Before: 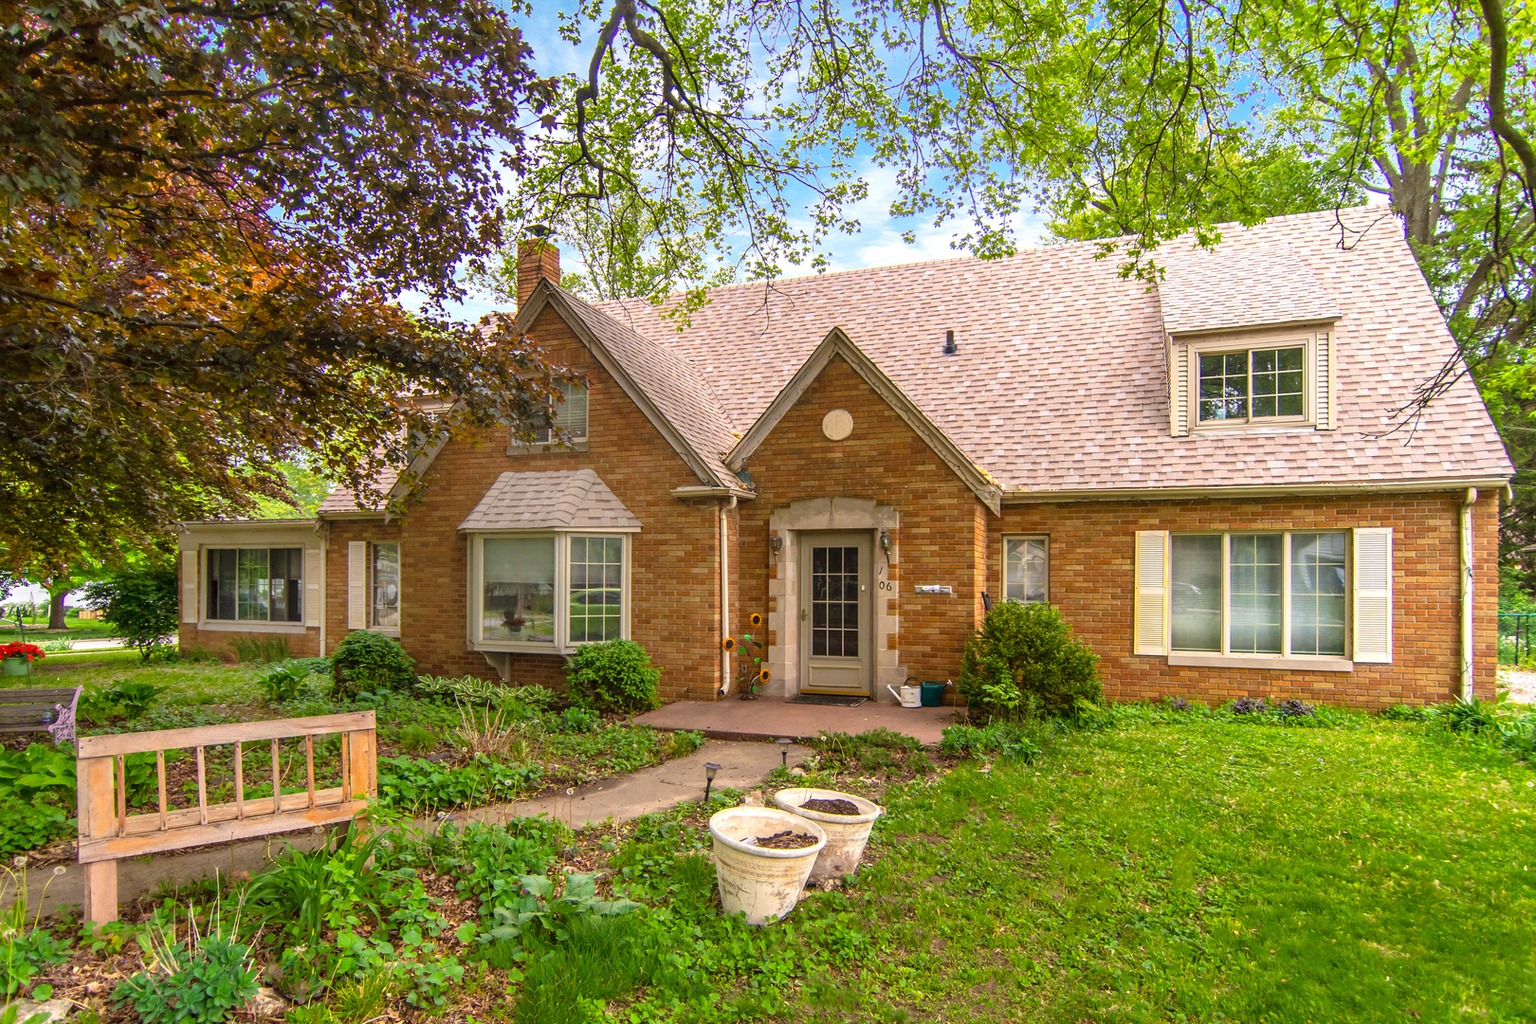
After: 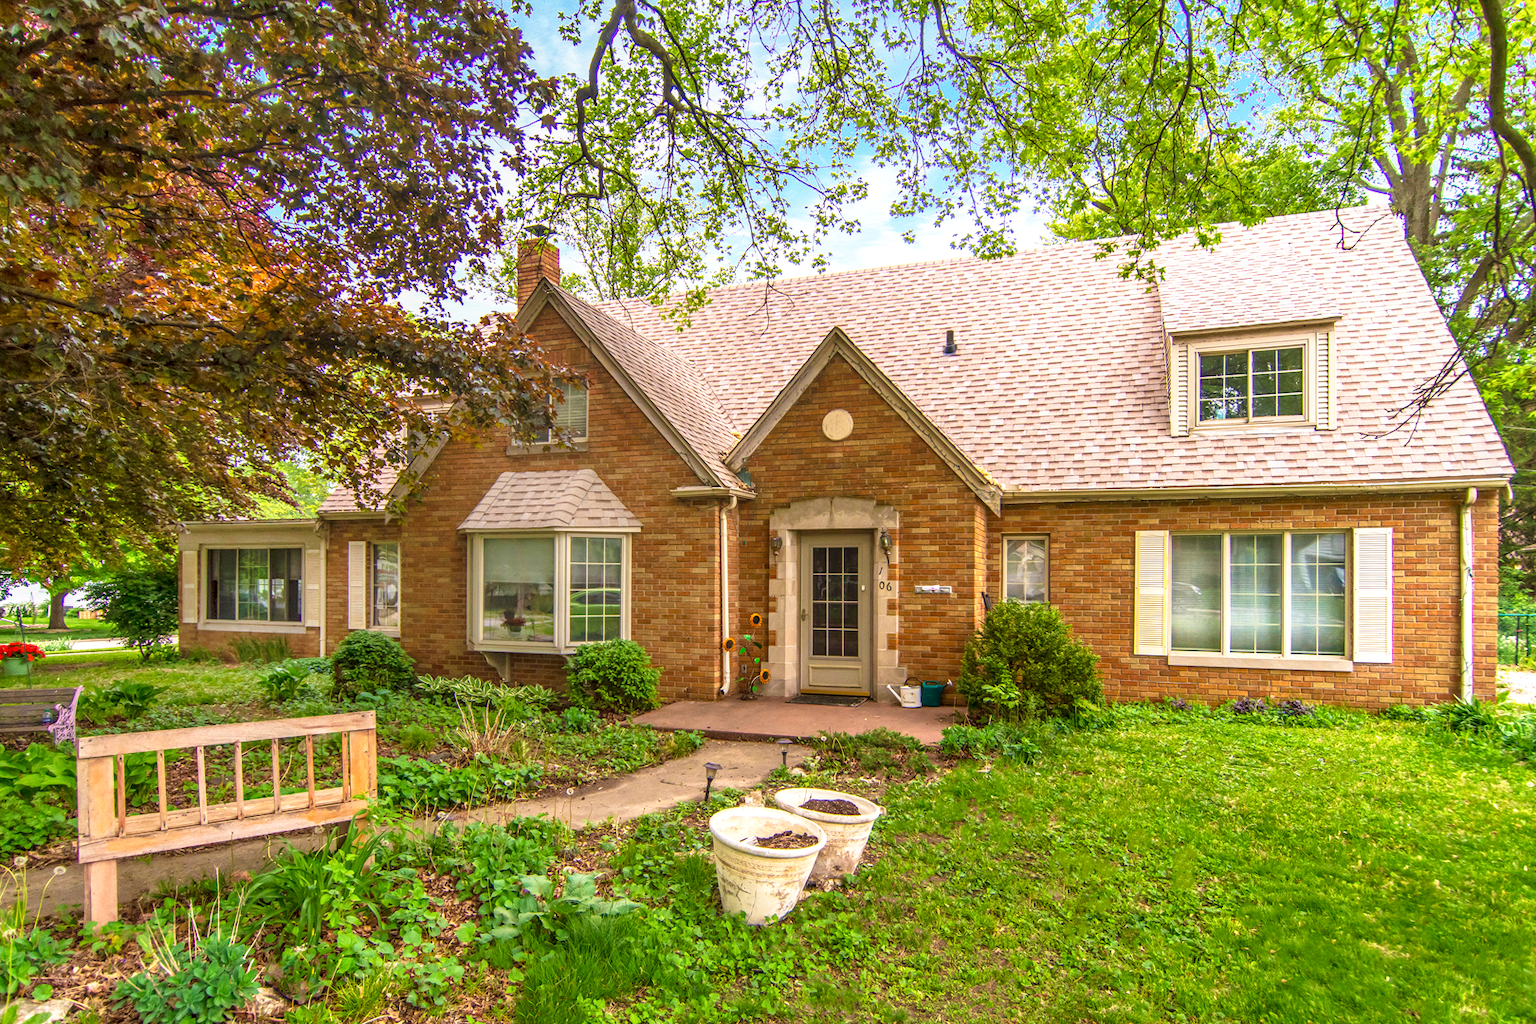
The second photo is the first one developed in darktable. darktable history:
local contrast: on, module defaults
base curve: curves: ch0 [(0, 0) (0.557, 0.834) (1, 1)], exposure shift 0.01, preserve colors none
velvia: on, module defaults
tone equalizer: -8 EV 0.25 EV, -7 EV 0.419 EV, -6 EV 0.418 EV, -5 EV 0.246 EV, -3 EV -0.265 EV, -2 EV -0.429 EV, -1 EV -0.42 EV, +0 EV -0.271 EV, mask exposure compensation -0.5 EV
